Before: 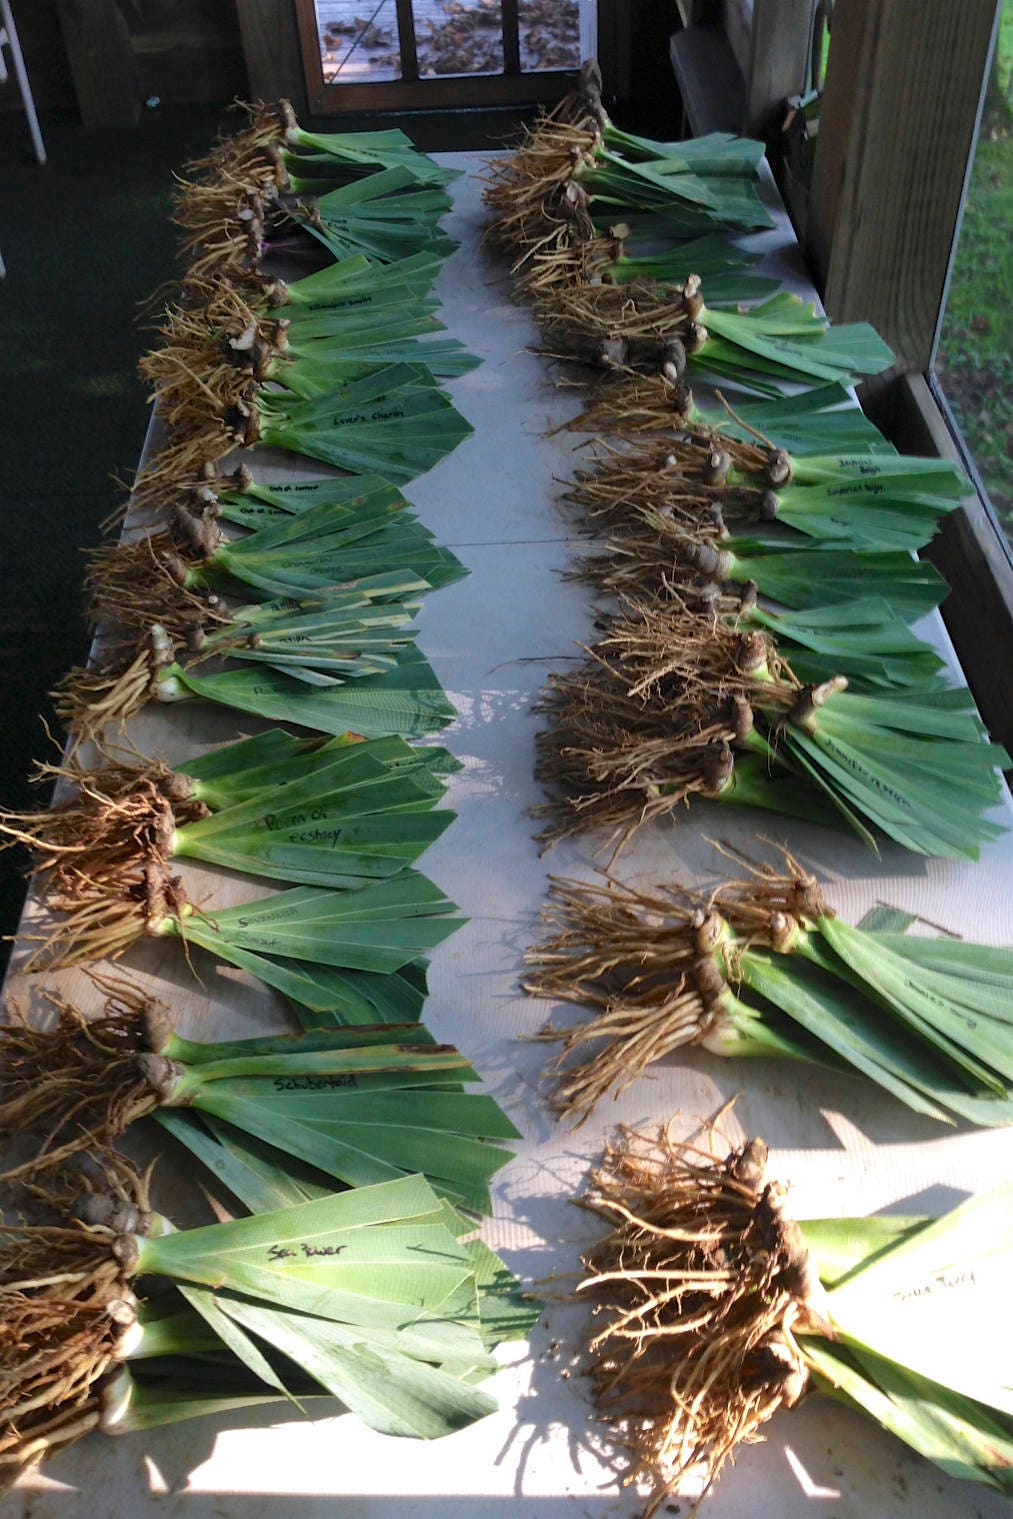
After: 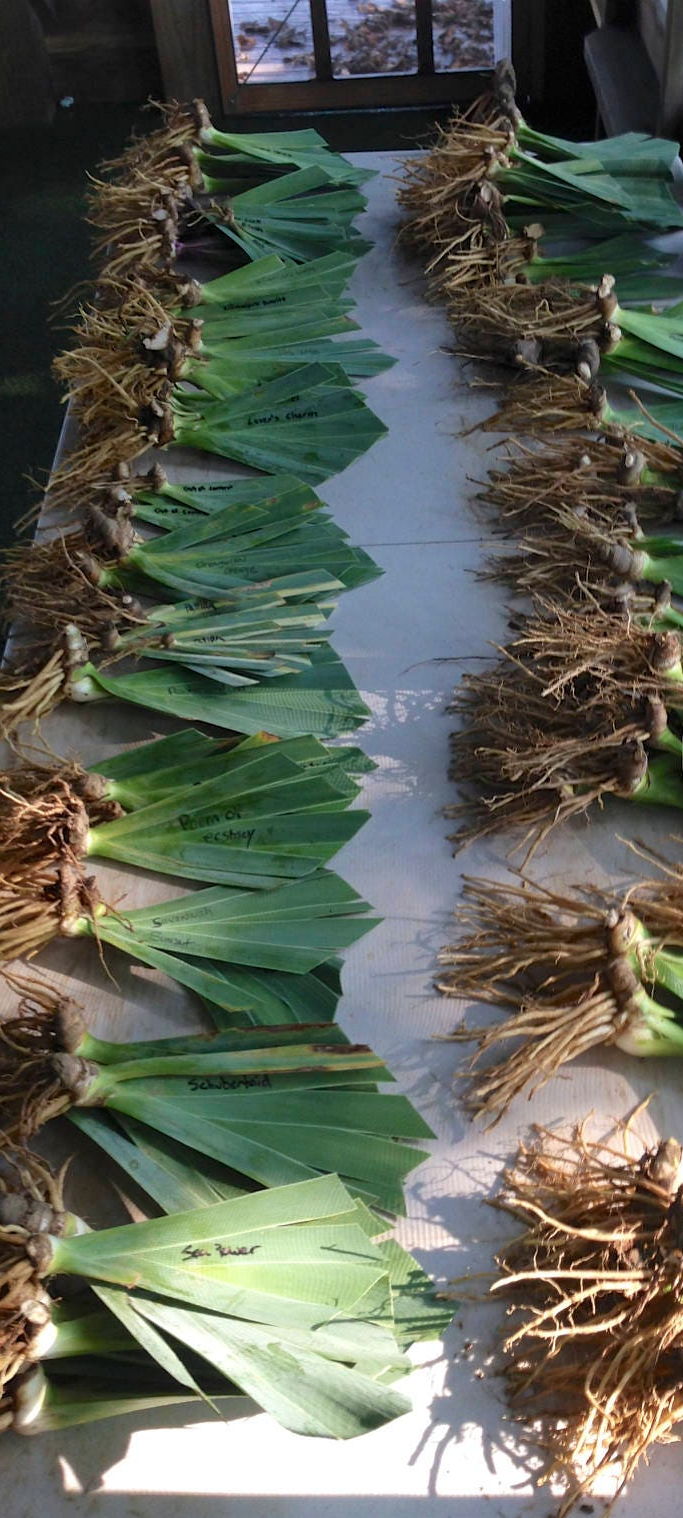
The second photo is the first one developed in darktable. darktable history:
contrast brightness saturation: saturation -0.061
crop and rotate: left 8.543%, right 23.989%
